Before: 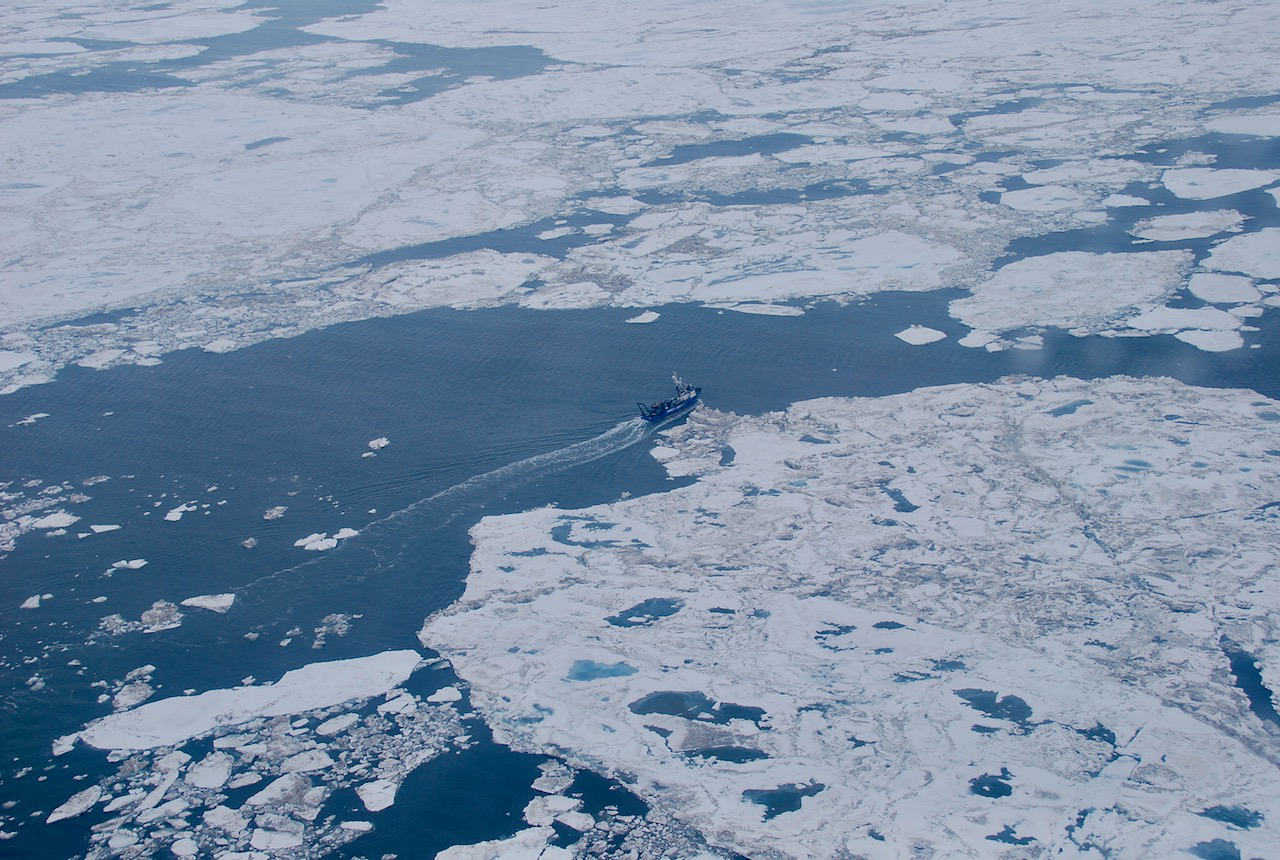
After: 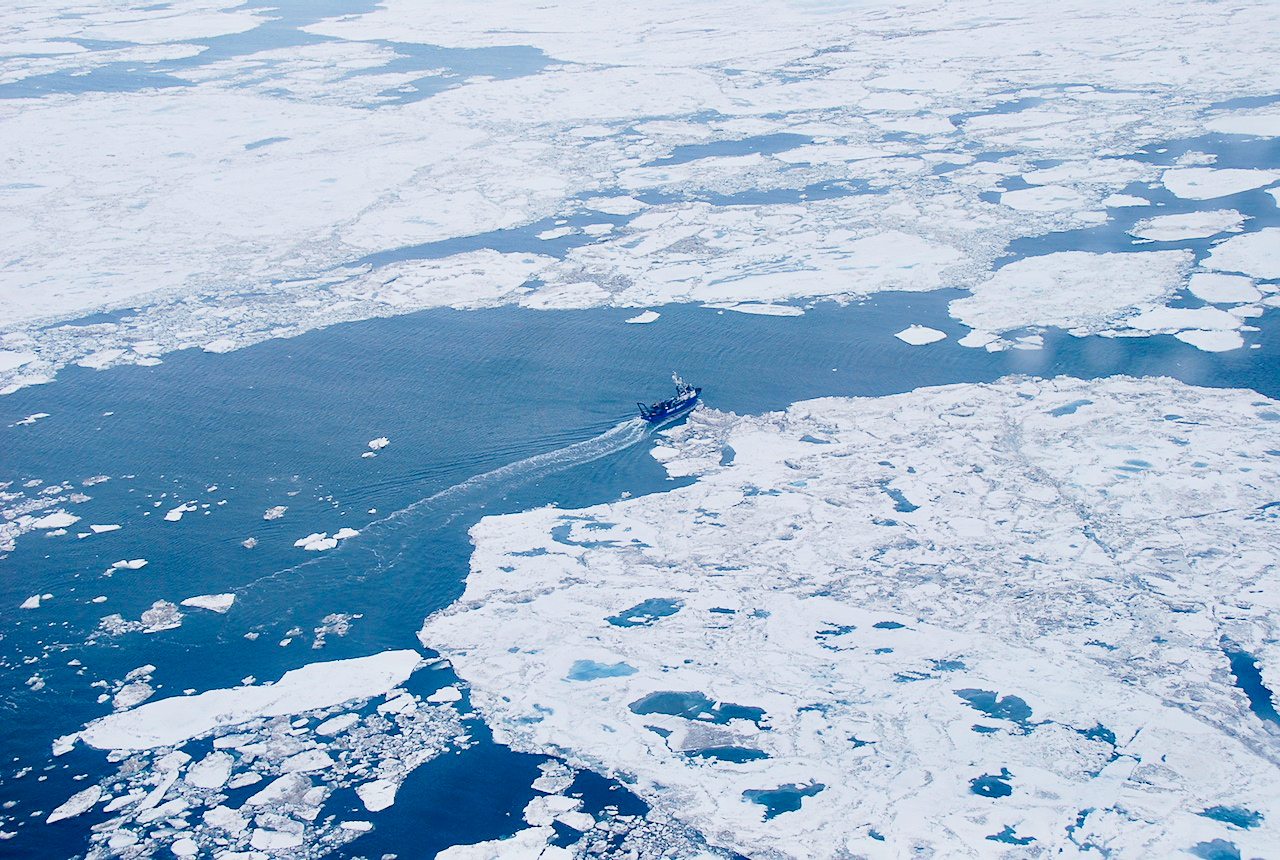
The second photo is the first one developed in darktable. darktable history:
base curve: curves: ch0 [(0, 0) (0.028, 0.03) (0.121, 0.232) (0.46, 0.748) (0.859, 0.968) (1, 1)], preserve colors none
sharpen: amount 0.2
exposure: compensate highlight preservation false
